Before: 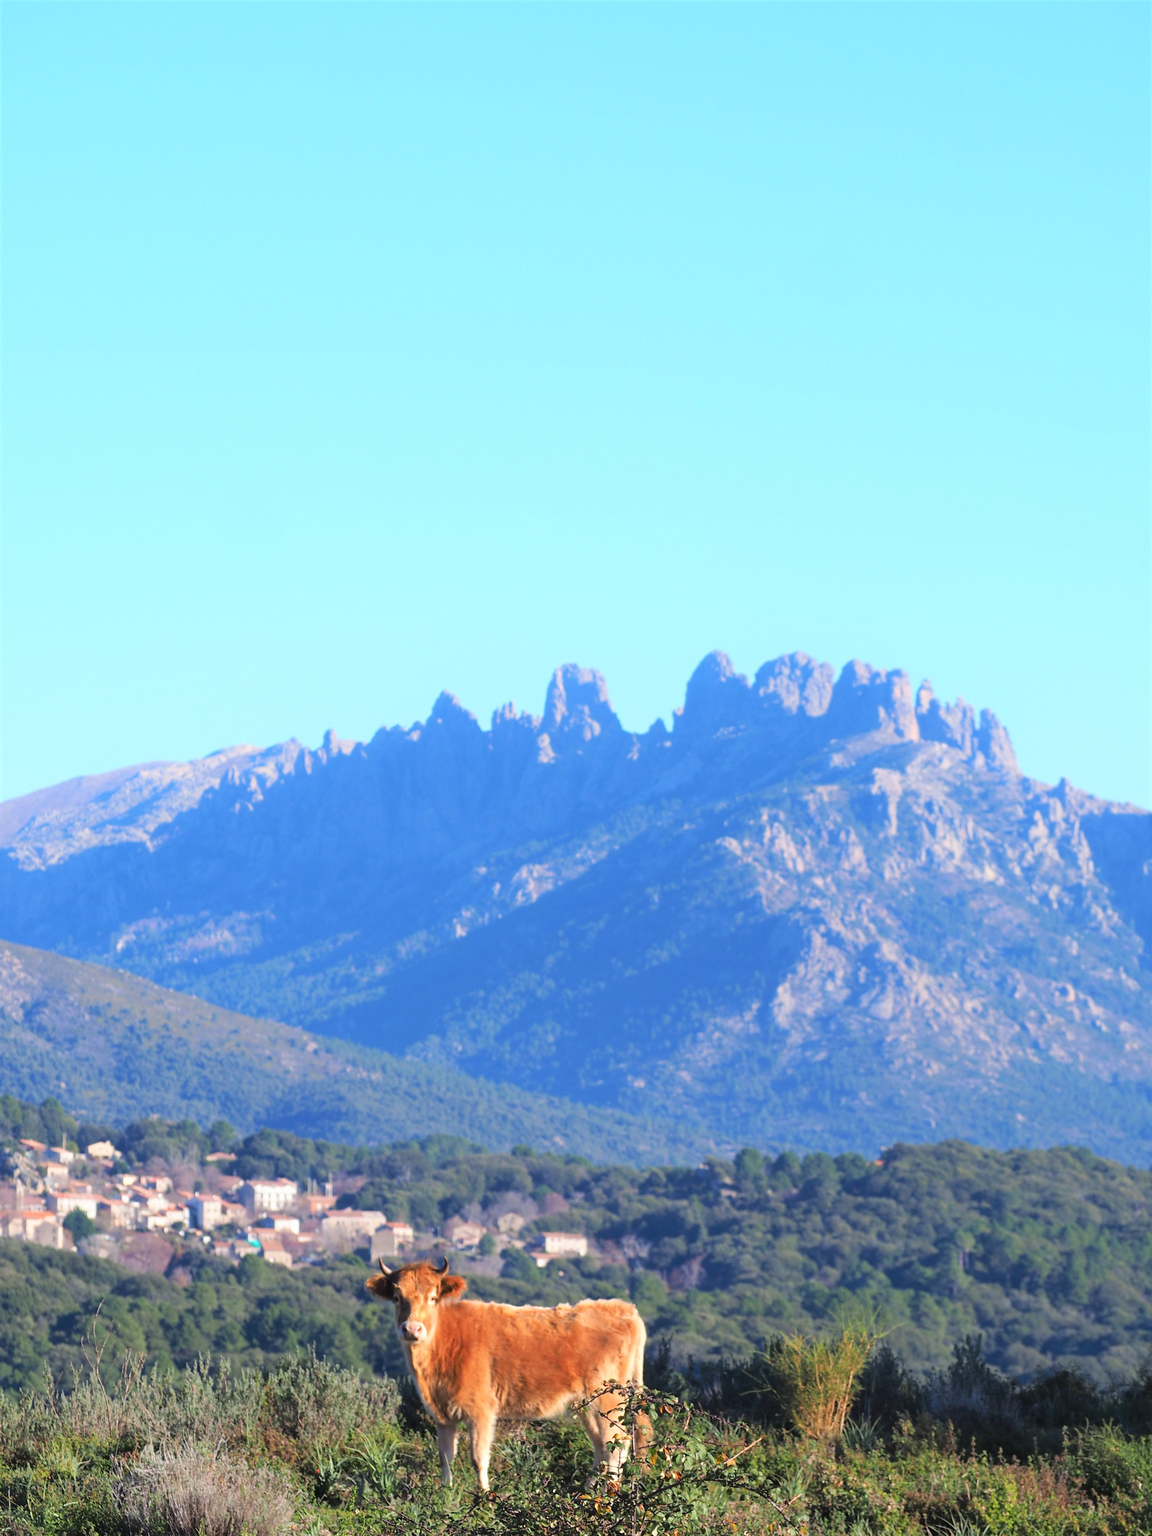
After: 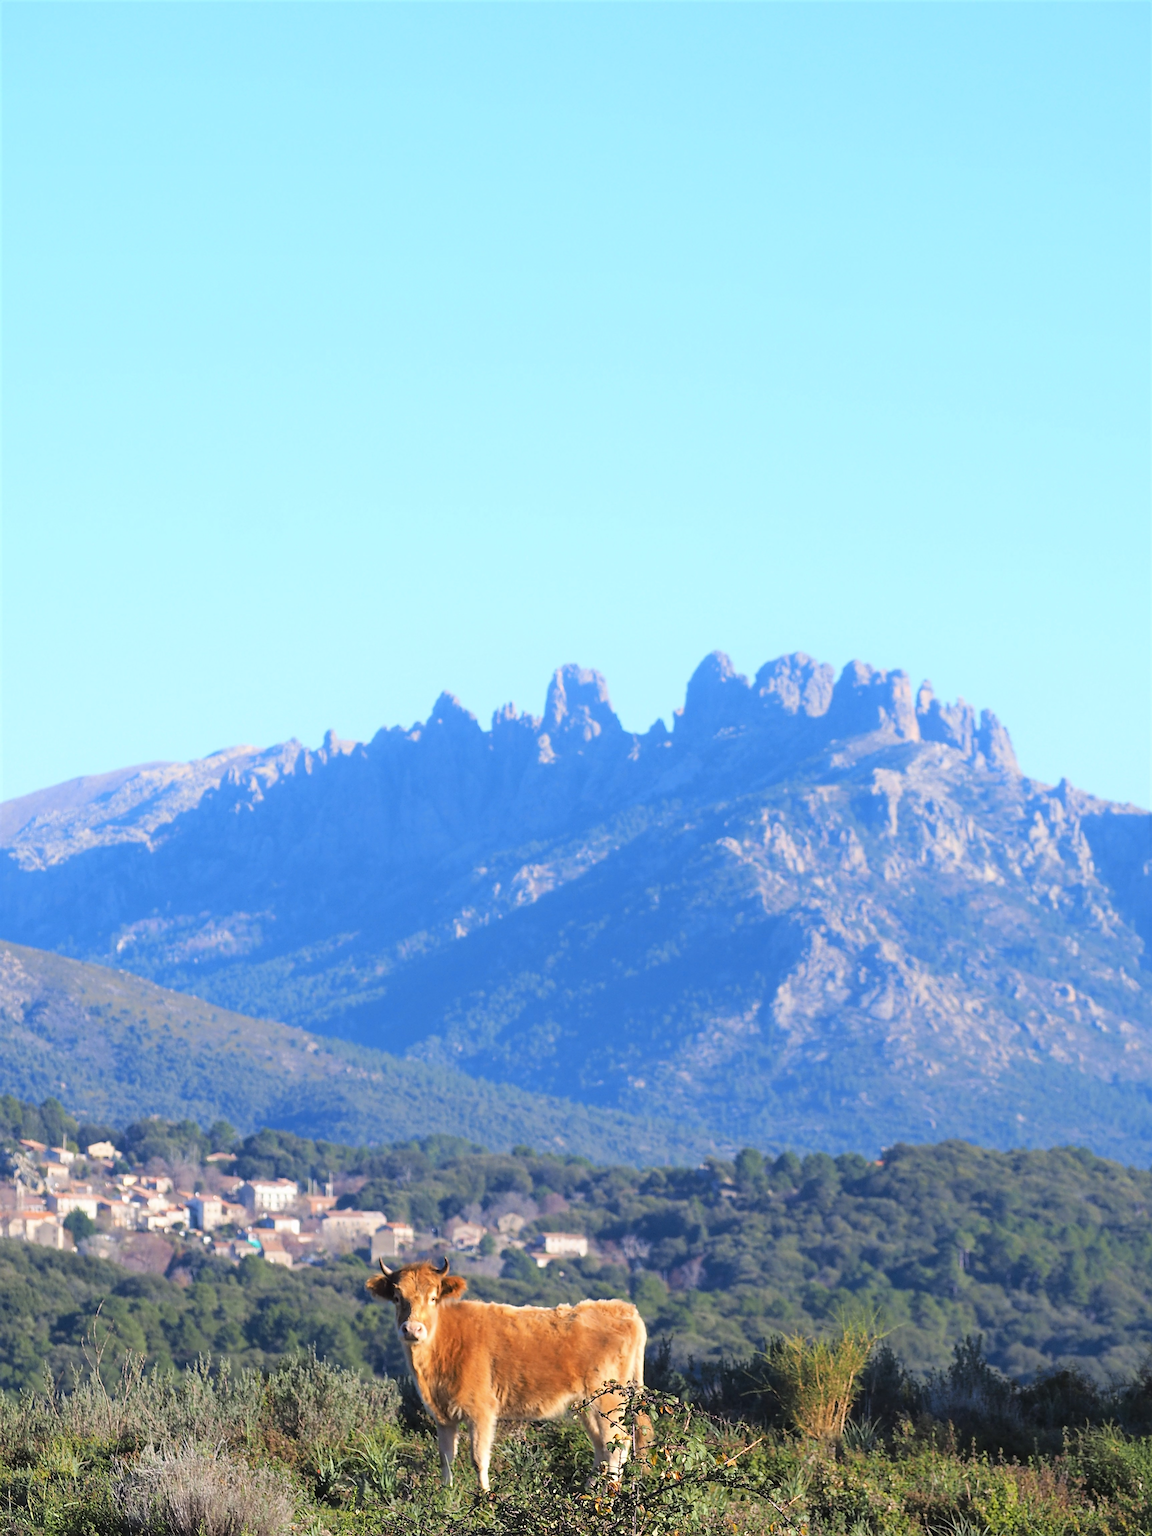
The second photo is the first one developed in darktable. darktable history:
color contrast: green-magenta contrast 0.81
sharpen: on, module defaults
